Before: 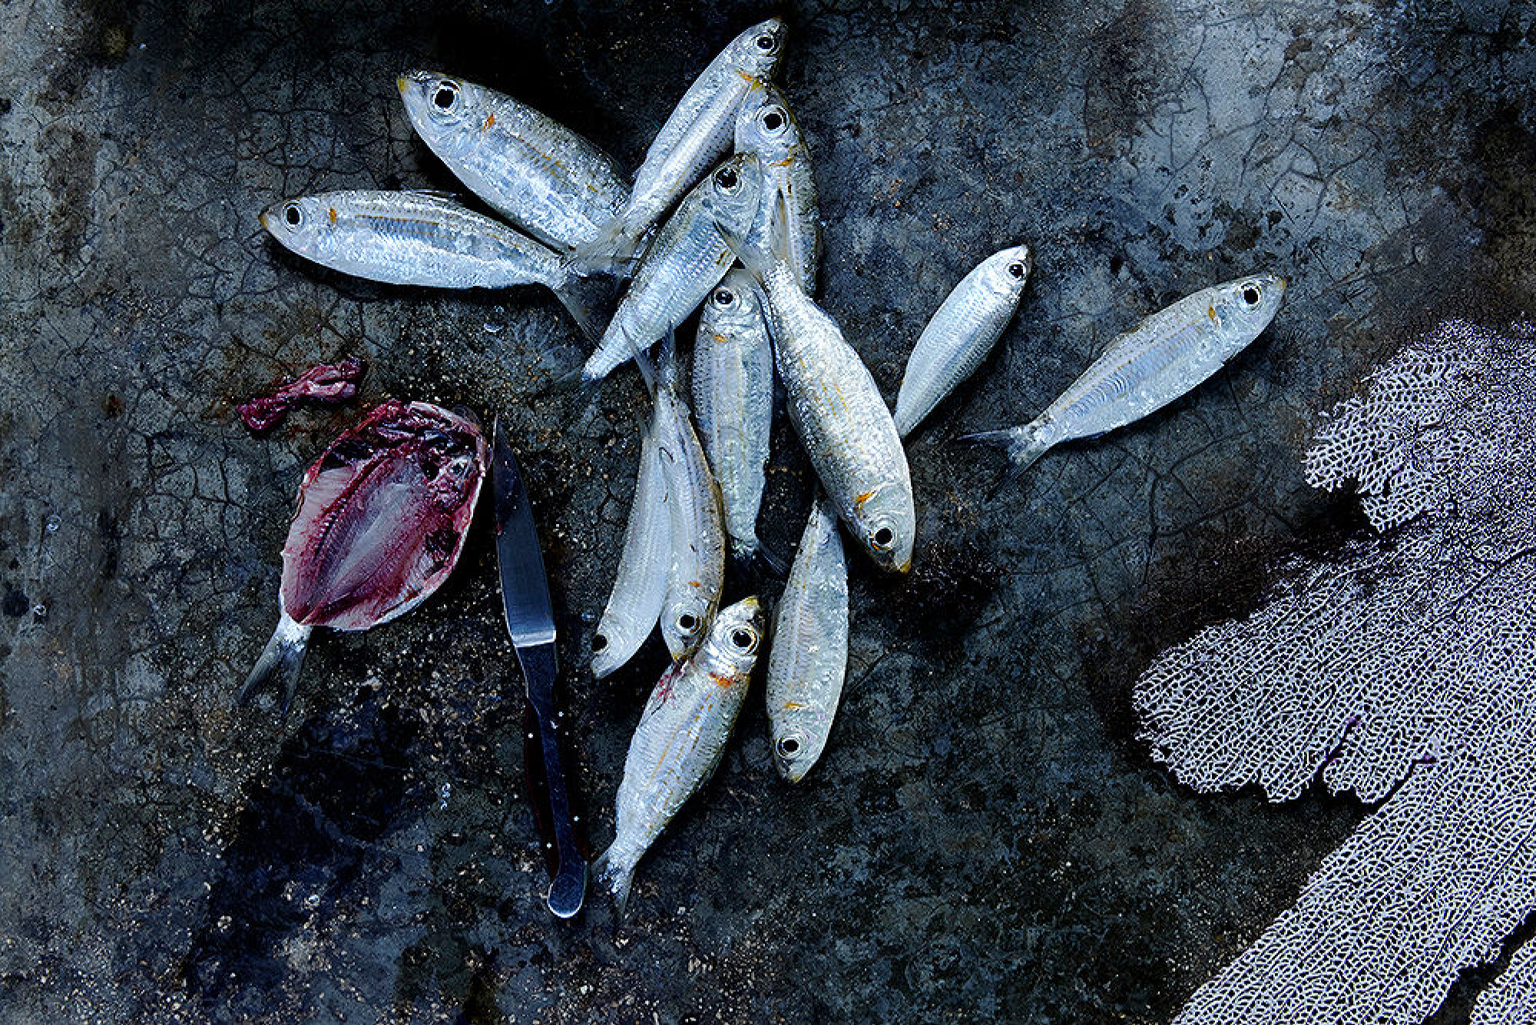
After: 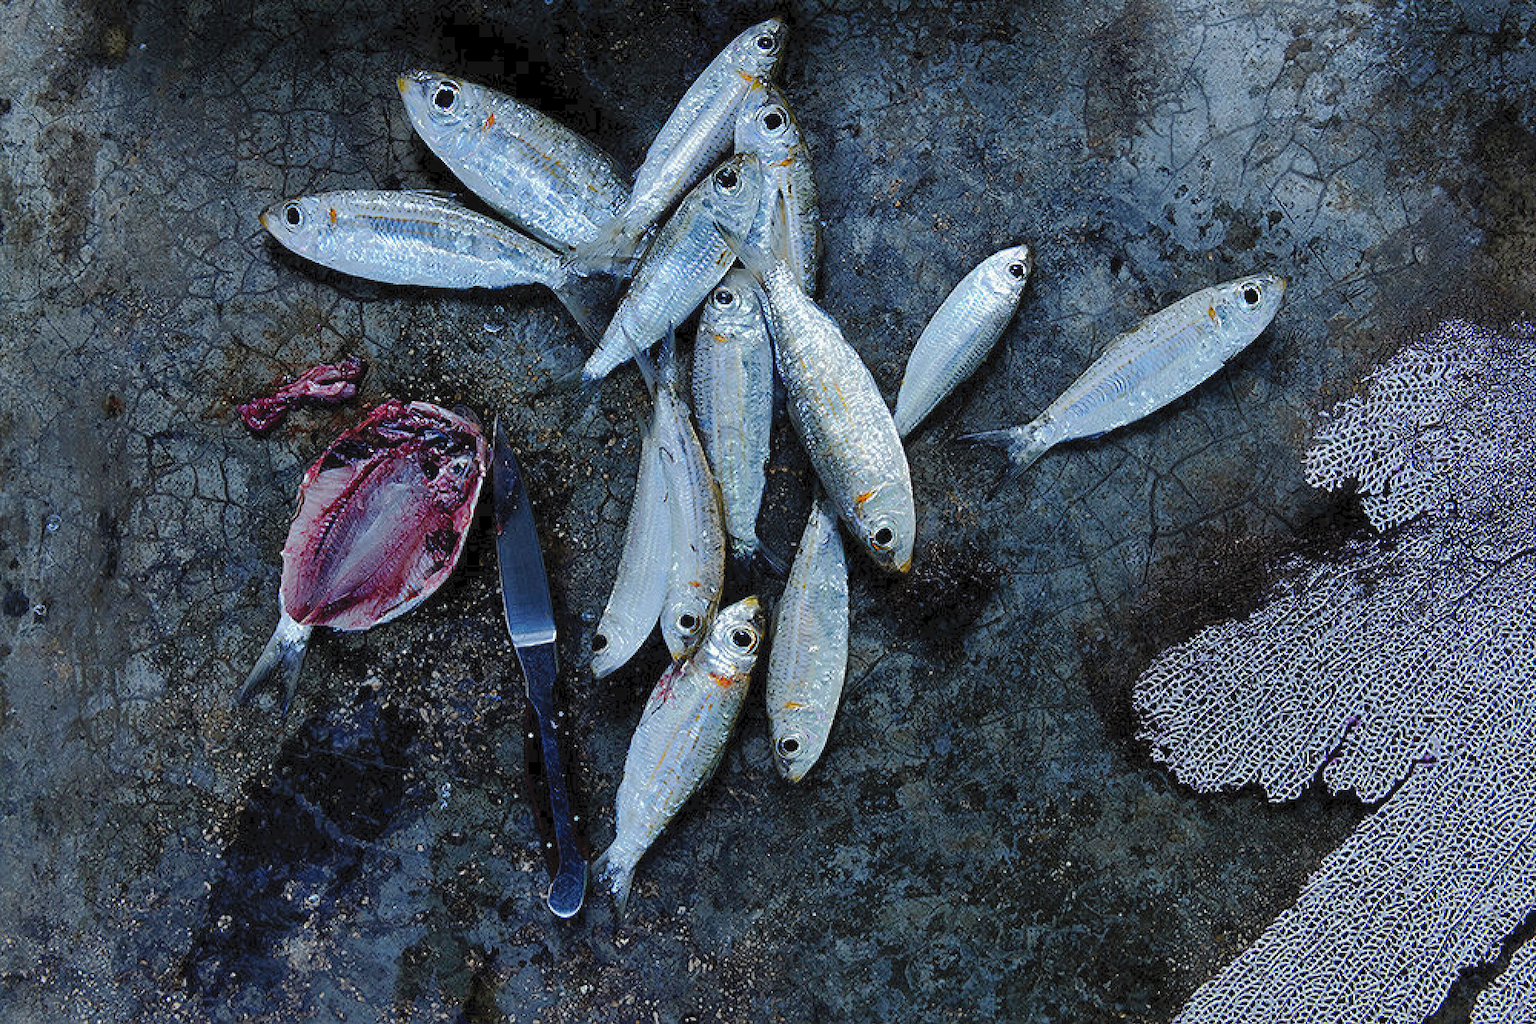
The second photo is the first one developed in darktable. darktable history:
tone curve: curves: ch0 [(0, 0) (0.003, 0.04) (0.011, 0.053) (0.025, 0.077) (0.044, 0.104) (0.069, 0.127) (0.1, 0.15) (0.136, 0.177) (0.177, 0.215) (0.224, 0.254) (0.277, 0.3) (0.335, 0.355) (0.399, 0.41) (0.468, 0.477) (0.543, 0.554) (0.623, 0.636) (0.709, 0.72) (0.801, 0.804) (0.898, 0.892) (1, 1)], color space Lab, independent channels, preserve colors none
shadows and highlights: shadows 40.02, highlights -59.69
color zones: curves: ch1 [(0.263, 0.53) (0.376, 0.287) (0.487, 0.512) (0.748, 0.547) (1, 0.513)]; ch2 [(0.262, 0.45) (0.751, 0.477)], mix -63.29%
